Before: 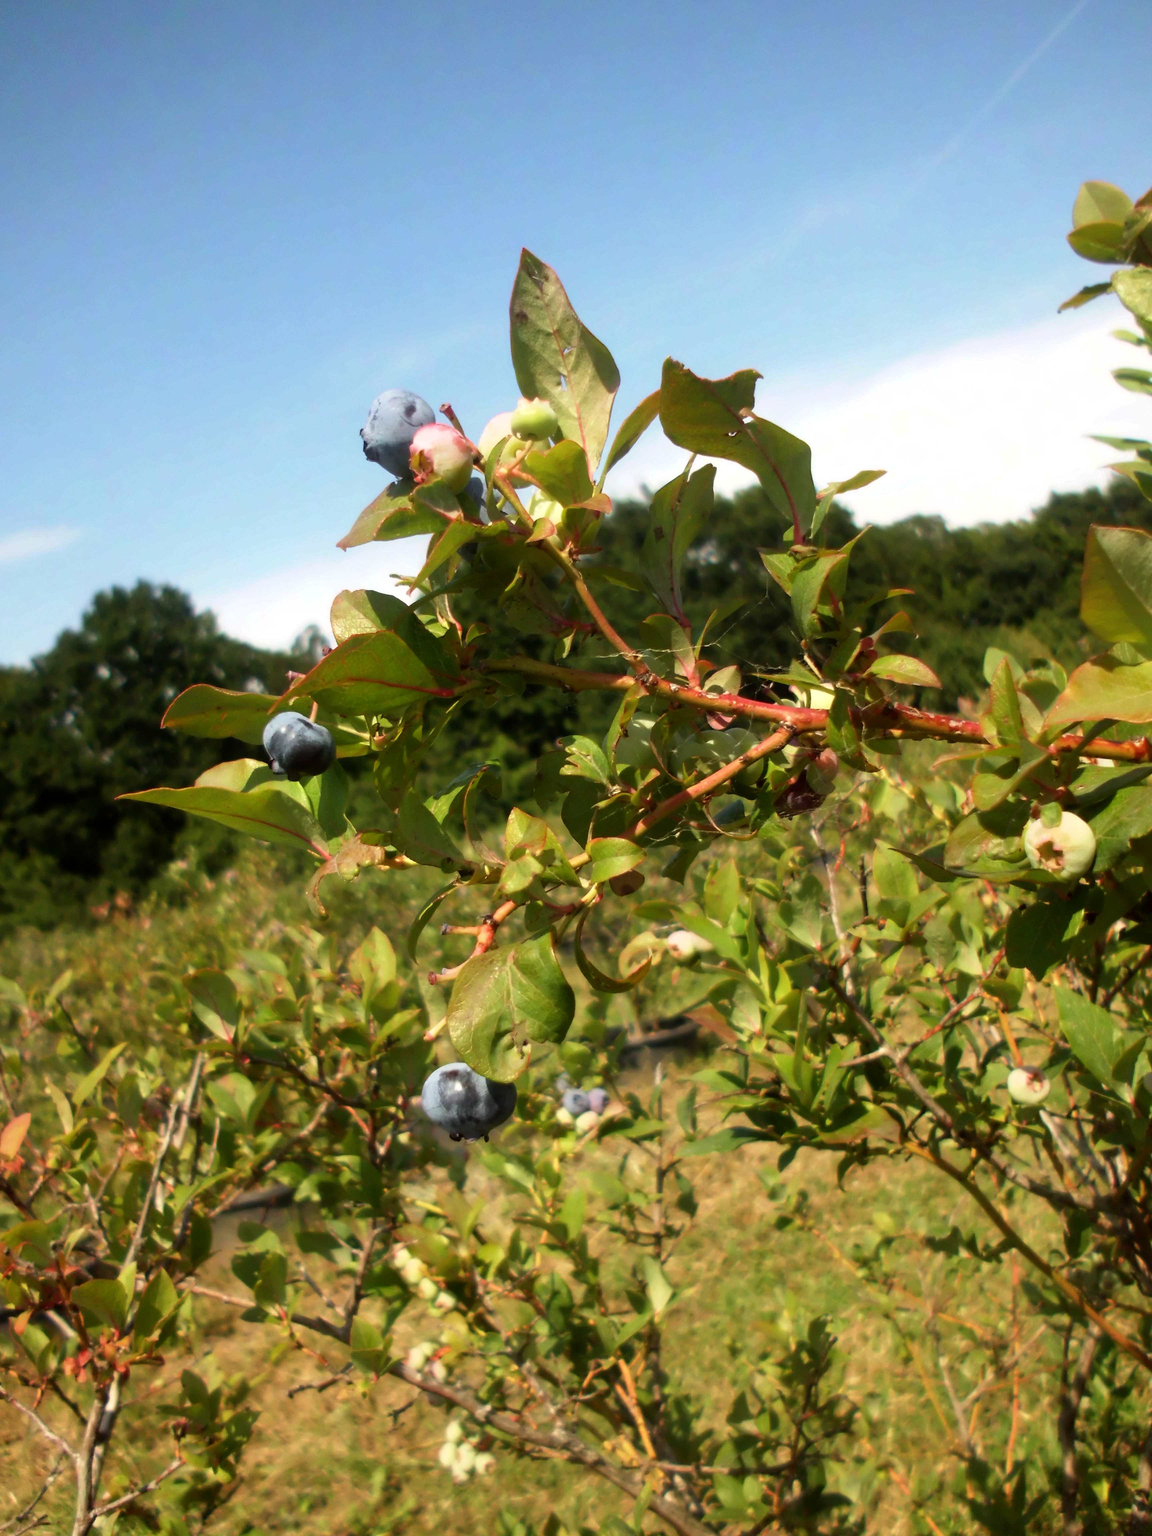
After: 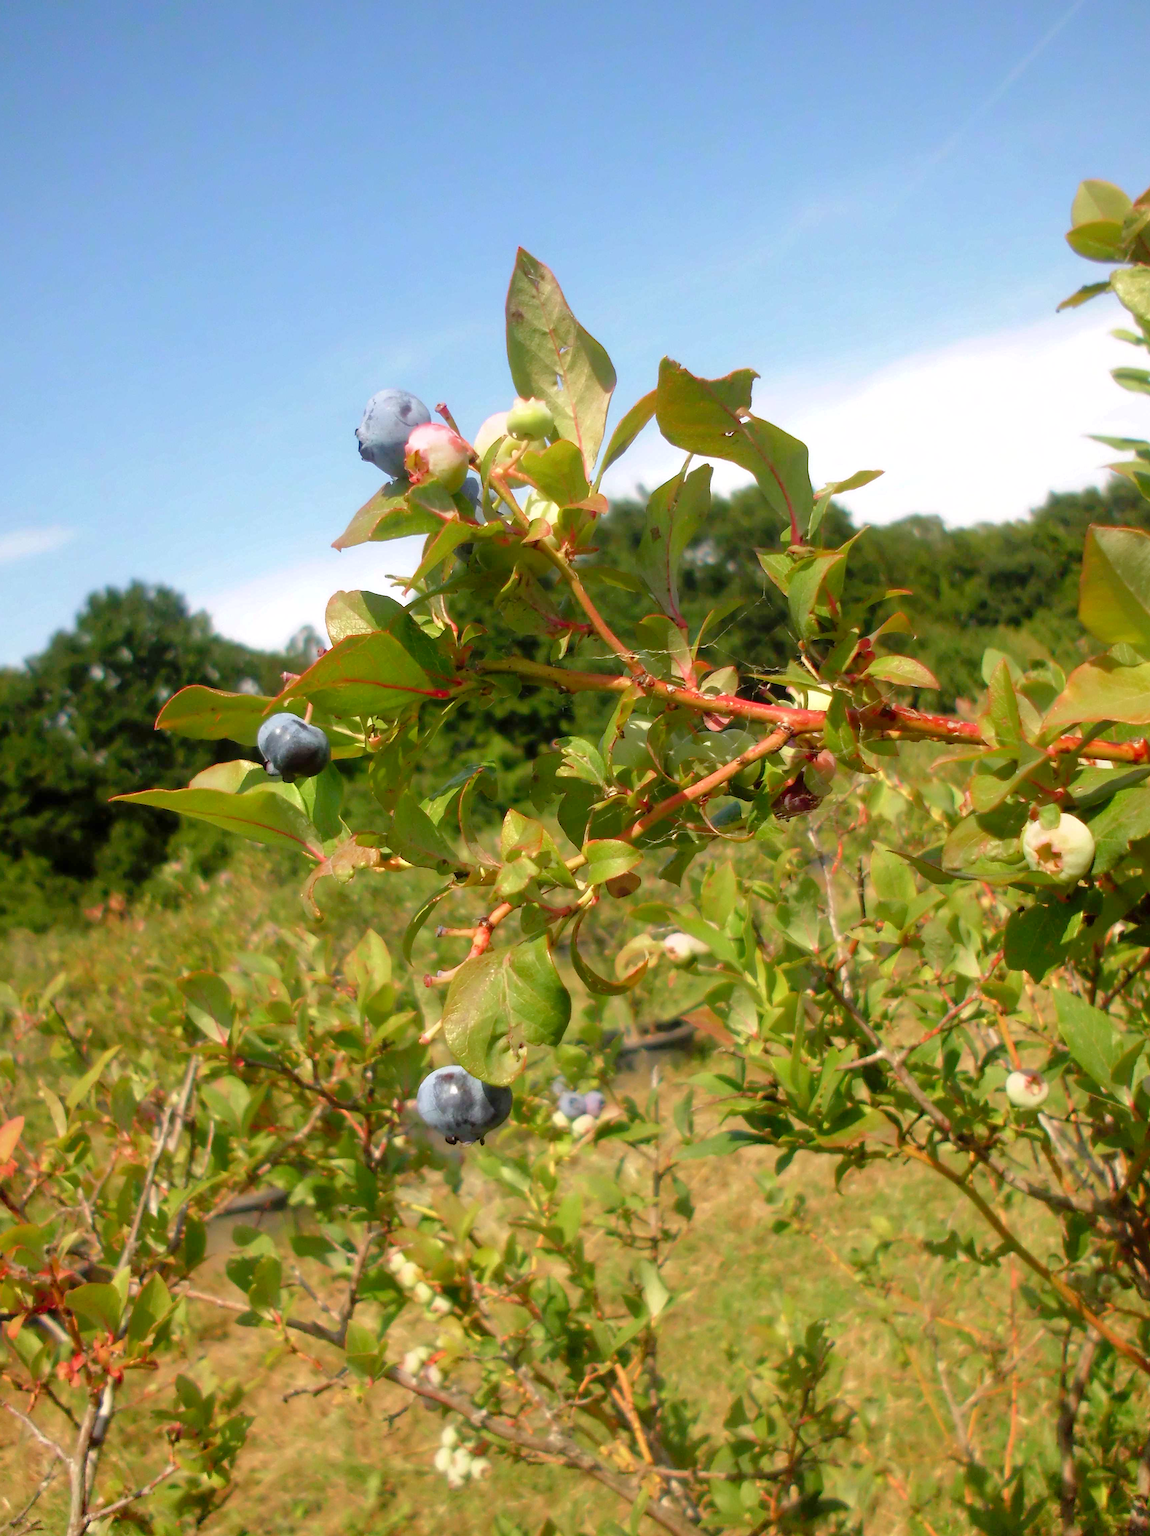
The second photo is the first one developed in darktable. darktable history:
sharpen: on, module defaults
tone curve: curves: ch0 [(0, 0) (0.004, 0.008) (0.077, 0.156) (0.169, 0.29) (0.774, 0.774) (1, 1)], color space Lab, linked channels, preserve colors none
white balance: red 1.004, blue 1.024
crop and rotate: left 0.614%, top 0.179%, bottom 0.309%
